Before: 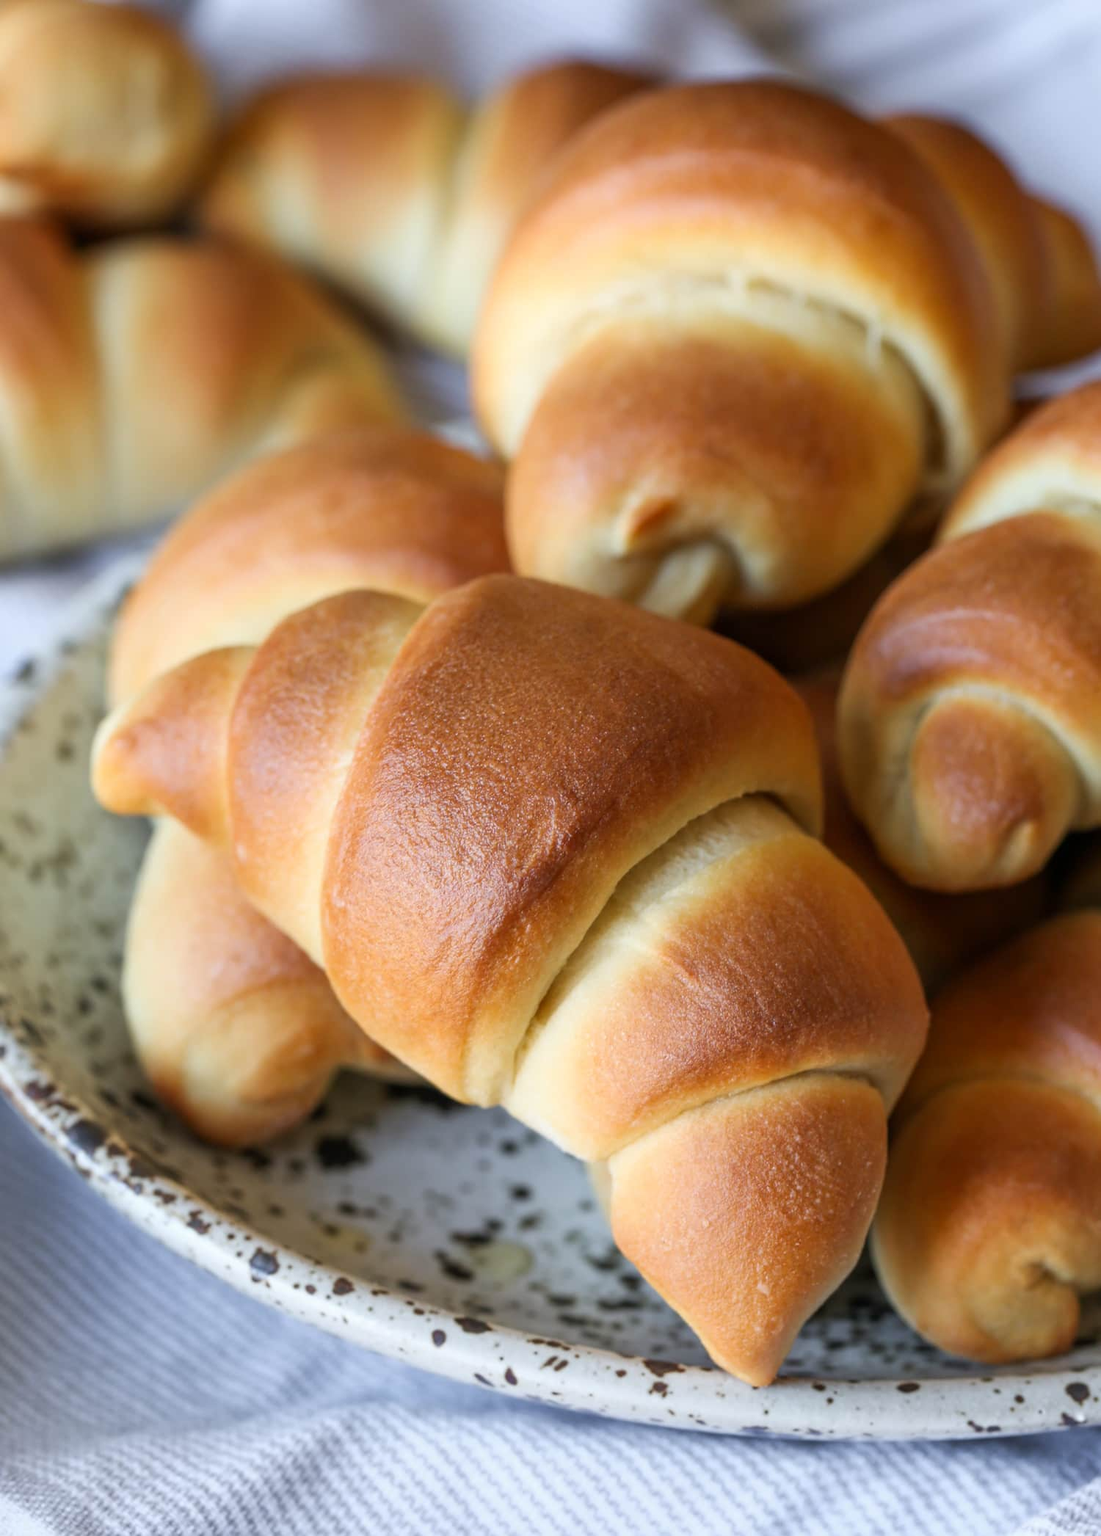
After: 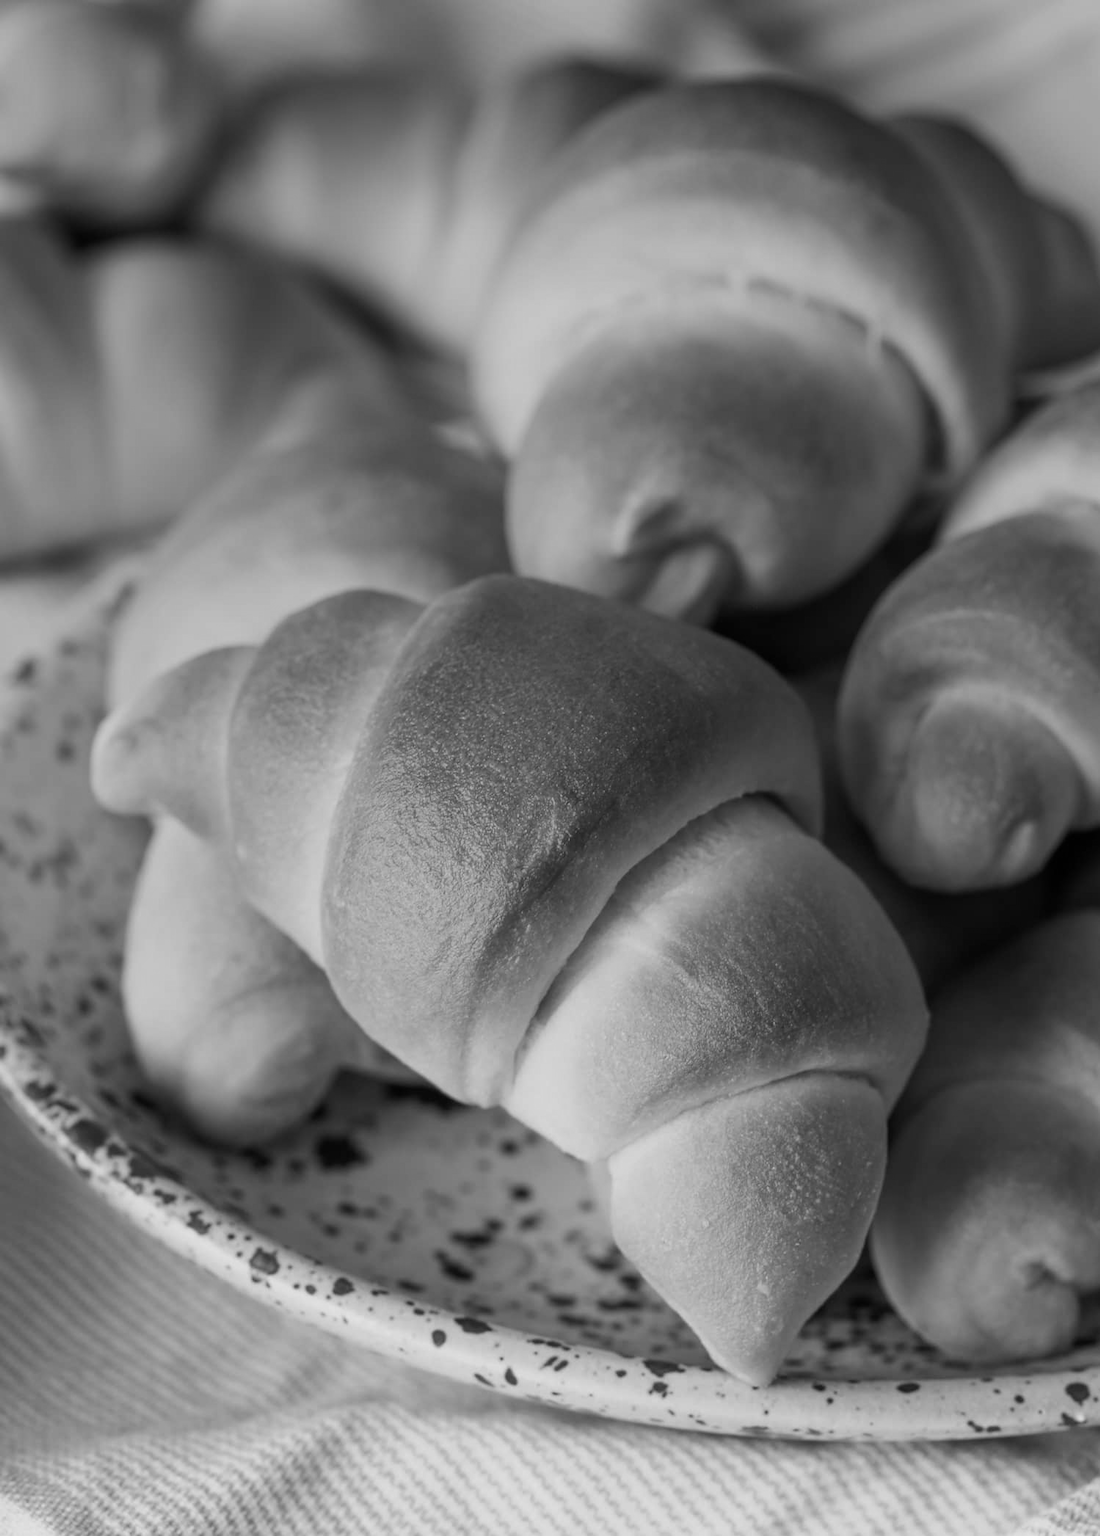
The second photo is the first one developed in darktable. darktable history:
graduated density: rotation 5.63°, offset 76.9
monochrome: a 73.58, b 64.21
color correction: highlights a* 12.23, highlights b* 5.41
